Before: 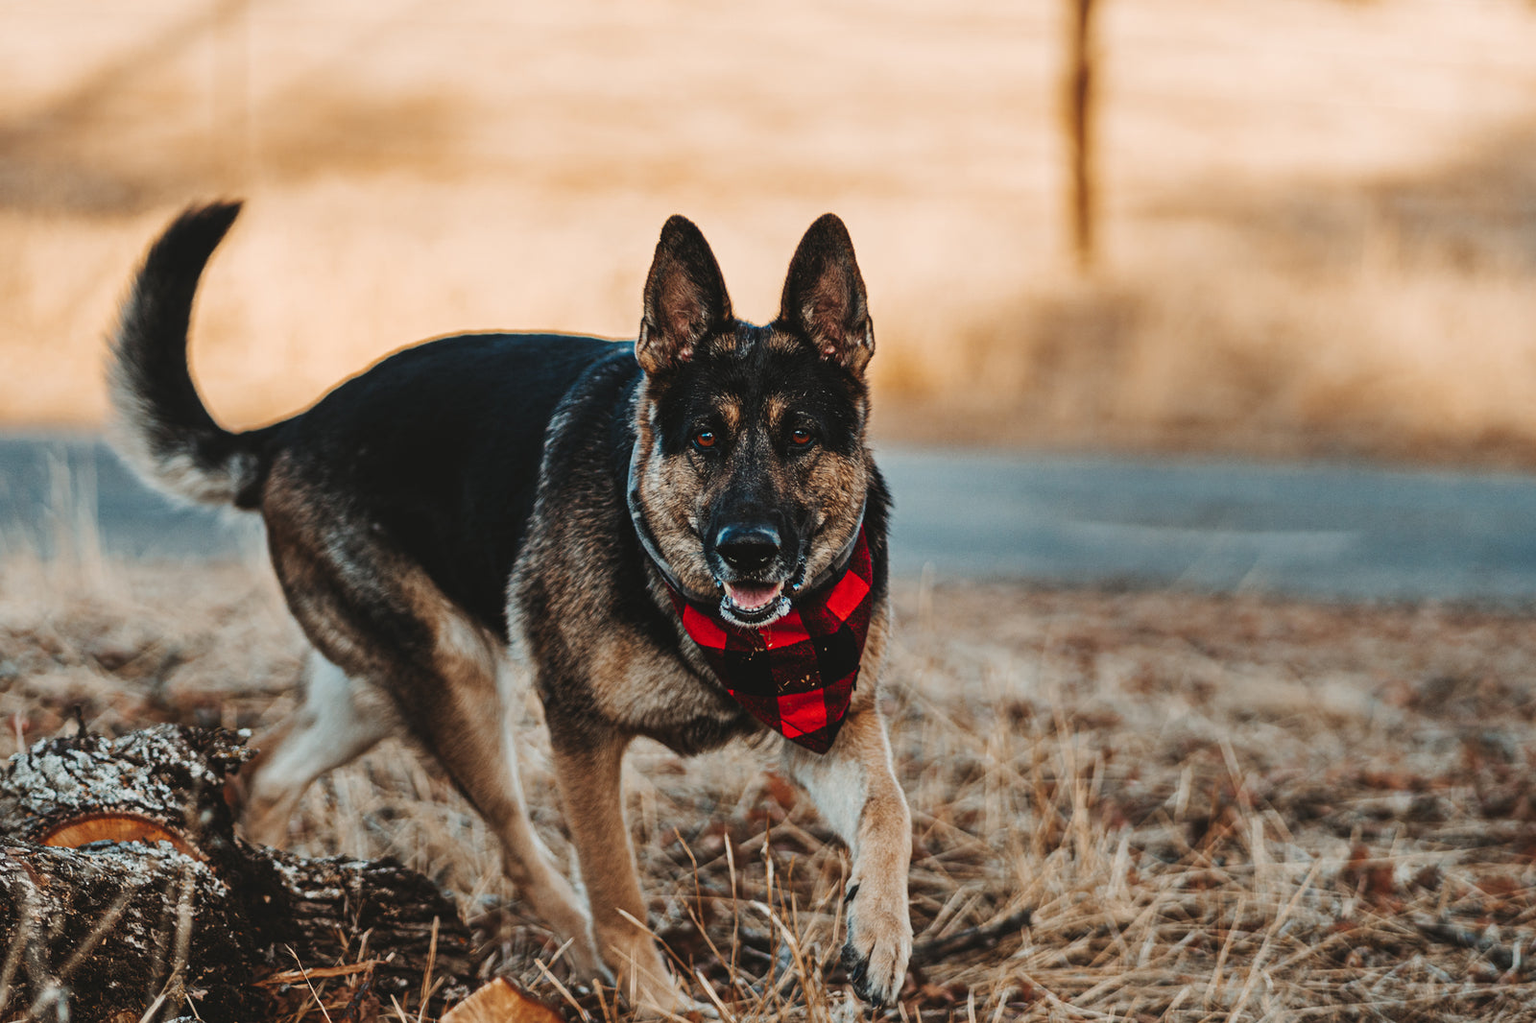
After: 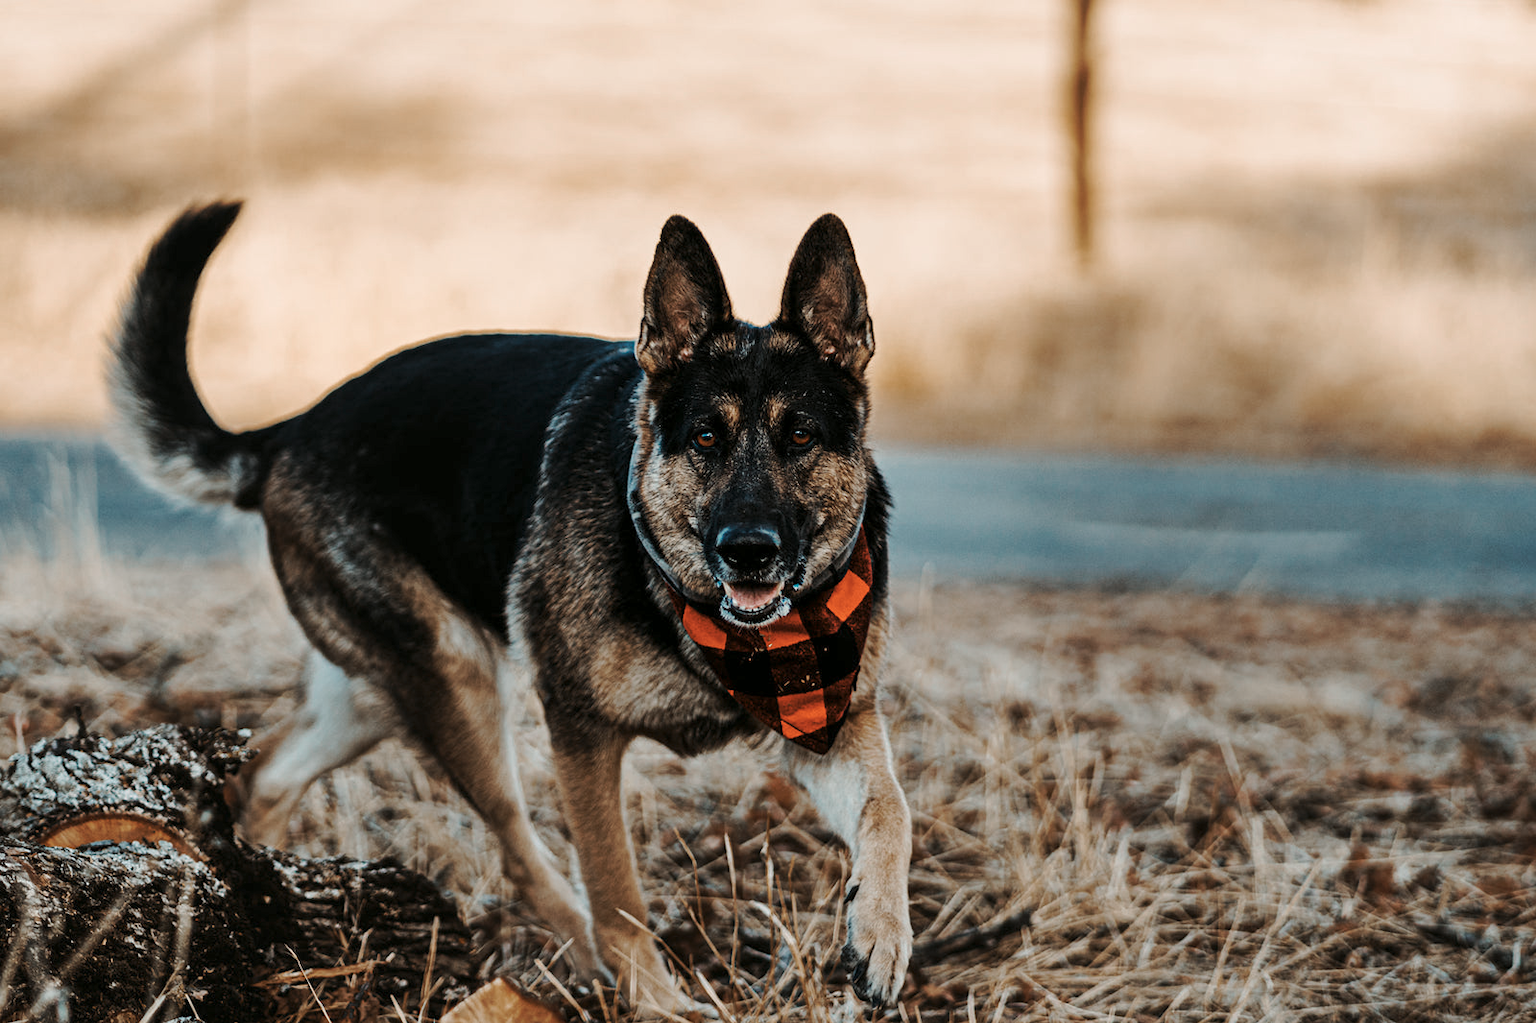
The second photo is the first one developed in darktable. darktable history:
tone curve: curves: ch0 [(0, 0) (0.003, 0.003) (0.011, 0.01) (0.025, 0.023) (0.044, 0.041) (0.069, 0.064) (0.1, 0.092) (0.136, 0.125) (0.177, 0.163) (0.224, 0.207) (0.277, 0.255) (0.335, 0.309) (0.399, 0.375) (0.468, 0.459) (0.543, 0.548) (0.623, 0.629) (0.709, 0.716) (0.801, 0.808) (0.898, 0.911) (1, 1)], preserve colors none
color look up table: target L [79.37, 65.77, 52.32, 40.56, 200.05, 100, 76.07, 67.61, 66.26, 61.53, 53.03, 57.39, 49.65, 38.72, 59.79, 59.15, 47.79, 37.23, 35.22, 17.8, 66.83, 68.22, 51.07, 50.25, 0 ×25], target a [-0.997, -20.12, -33.51, -11.18, -0.007, 0, 0.36, 12.26, 12.56, 24.45, -0.325, 32, 35.15, 12.79, 4.973, 29.53, 3.138, -0.363, 16.61, 0.023, -27.25, -0.872, -17.98, -4.525, 0 ×25], target b [-0.602, 25.23, 8.609, 10.44, 0.085, 0.003, 39.14, 42.46, 13.41, 42.78, -0.056, 21.08, 30.17, 15.95, -11.6, 2.477, -26, -0.705, -8.42, -0.511, -8.38, -0.8, -21.49, -16.24, 0 ×25], num patches 24
